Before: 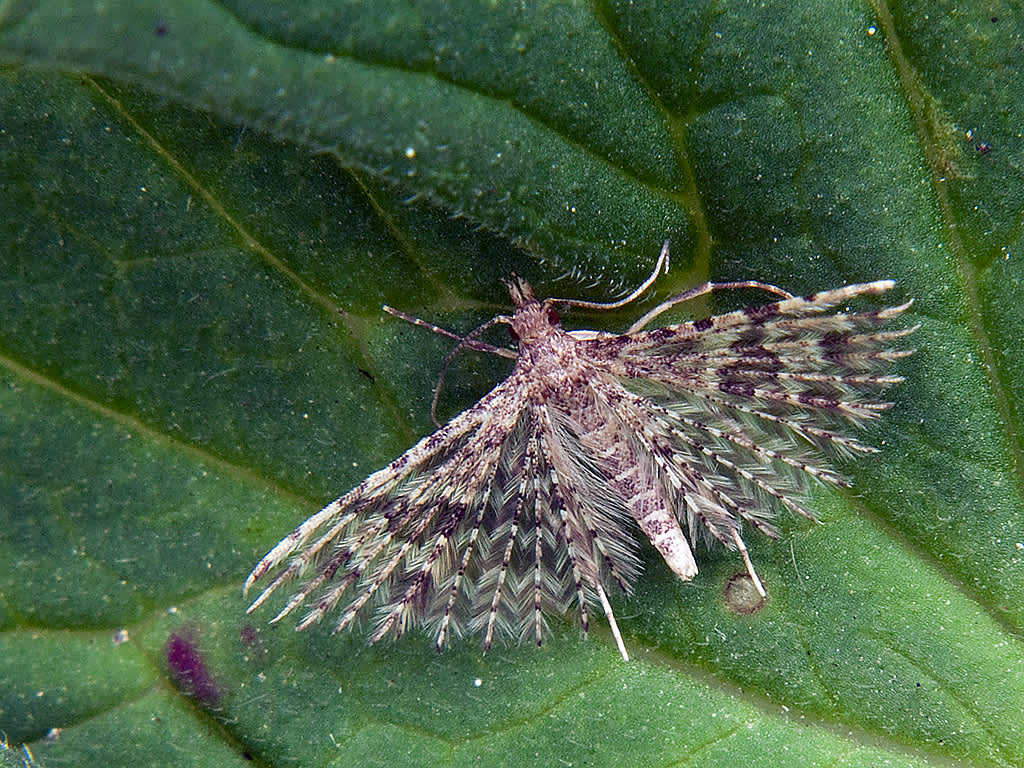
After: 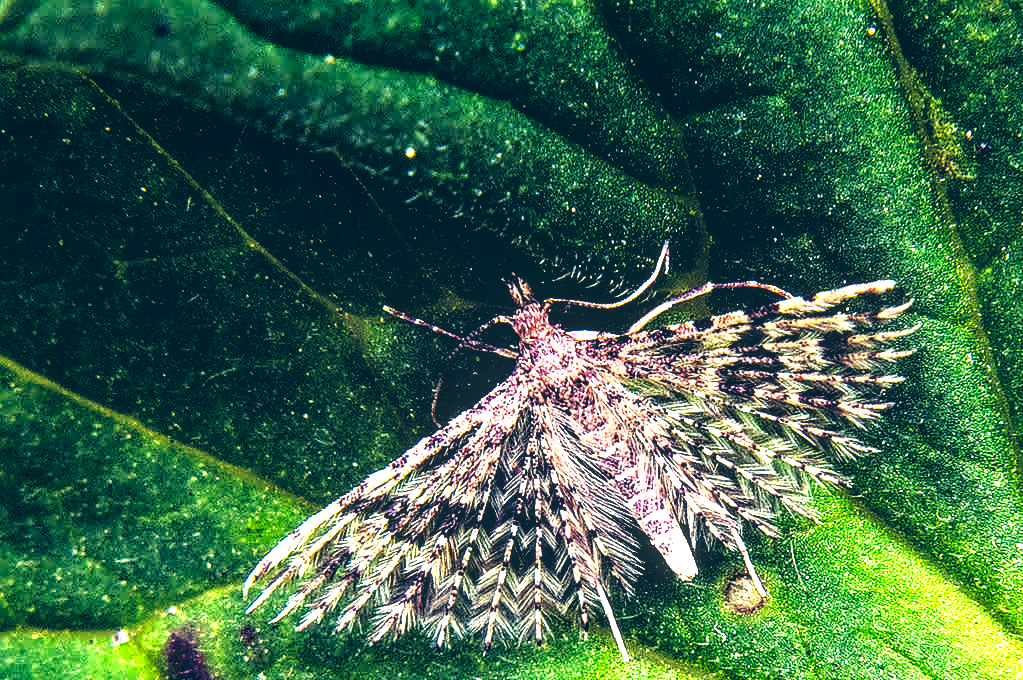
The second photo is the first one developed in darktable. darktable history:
color correction: highlights a* 10.37, highlights b* 14.09, shadows a* -10.38, shadows b* -14.95
exposure: black level correction 0.001, exposure 1.316 EV, compensate highlight preservation false
color balance rgb: perceptual saturation grading › global saturation 15.884%, global vibrance 5.487%, contrast 2.979%
crop and rotate: top 0%, bottom 11.368%
levels: levels [0.116, 0.574, 1]
base curve: curves: ch0 [(0, 0.036) (0.083, 0.04) (0.804, 1)], preserve colors none
local contrast: detail 142%
